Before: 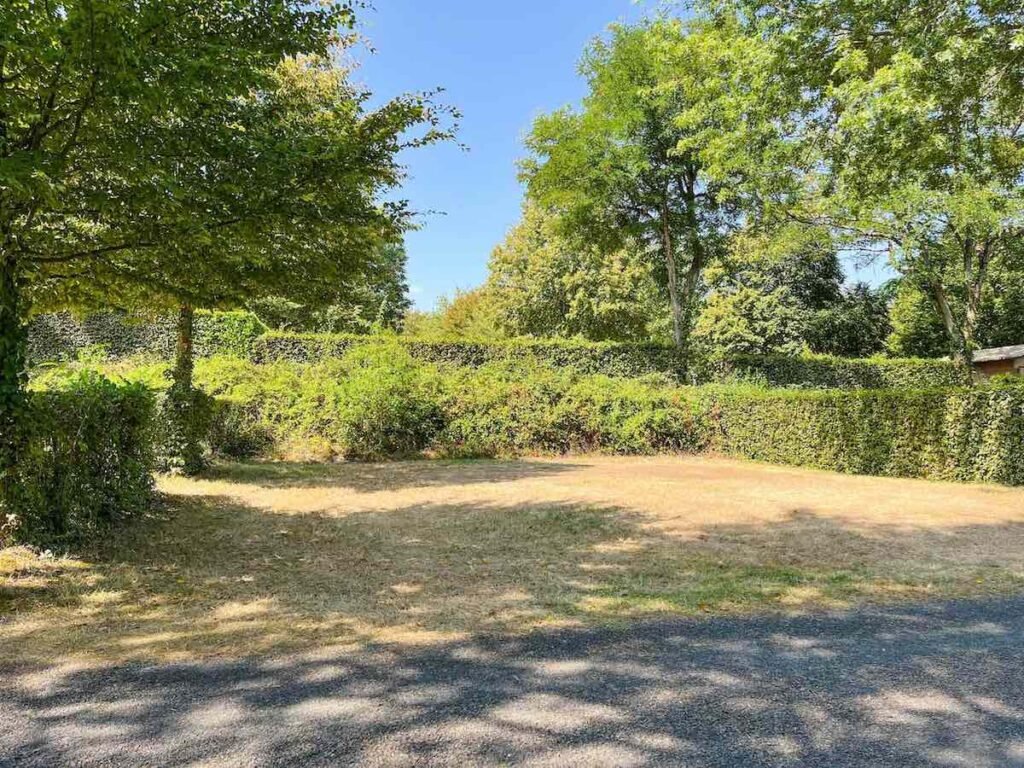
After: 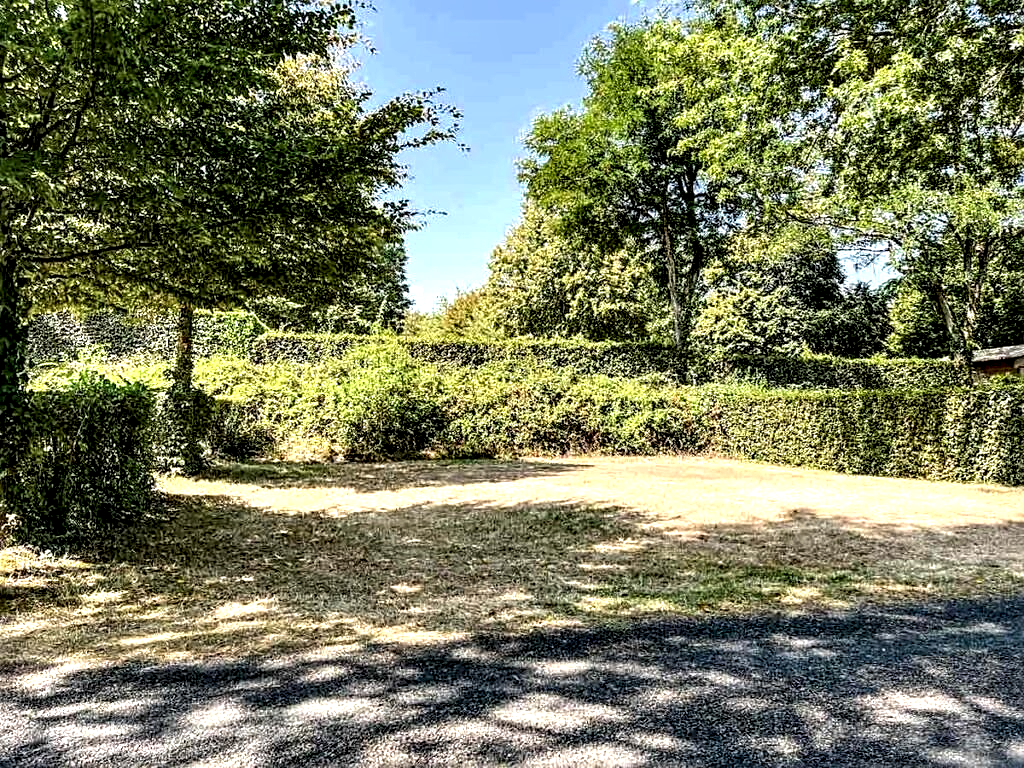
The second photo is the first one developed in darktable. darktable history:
local contrast: shadows 164%, detail 227%
sharpen: on, module defaults
